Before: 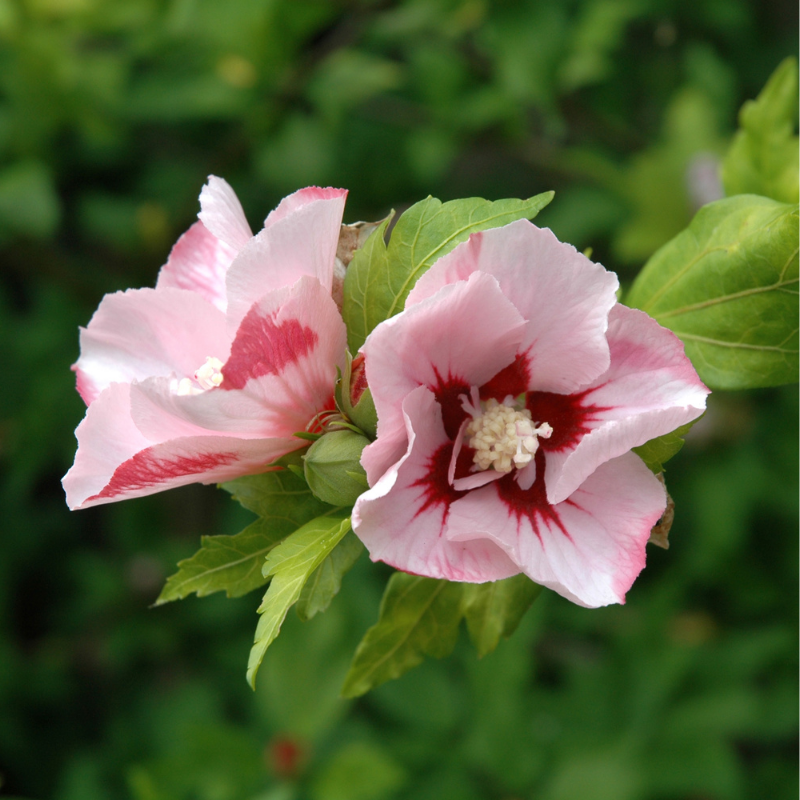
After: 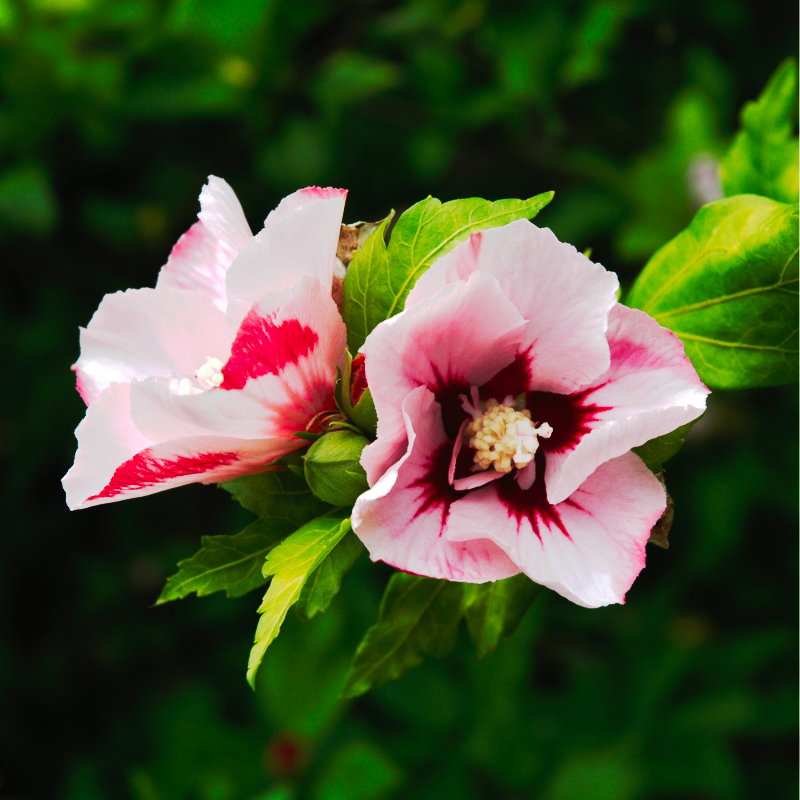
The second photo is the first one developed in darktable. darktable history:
tone curve: curves: ch0 [(0, 0) (0.003, 0.011) (0.011, 0.014) (0.025, 0.018) (0.044, 0.023) (0.069, 0.028) (0.1, 0.031) (0.136, 0.039) (0.177, 0.056) (0.224, 0.081) (0.277, 0.129) (0.335, 0.188) (0.399, 0.256) (0.468, 0.367) (0.543, 0.514) (0.623, 0.684) (0.709, 0.785) (0.801, 0.846) (0.898, 0.884) (1, 1)], preserve colors none
